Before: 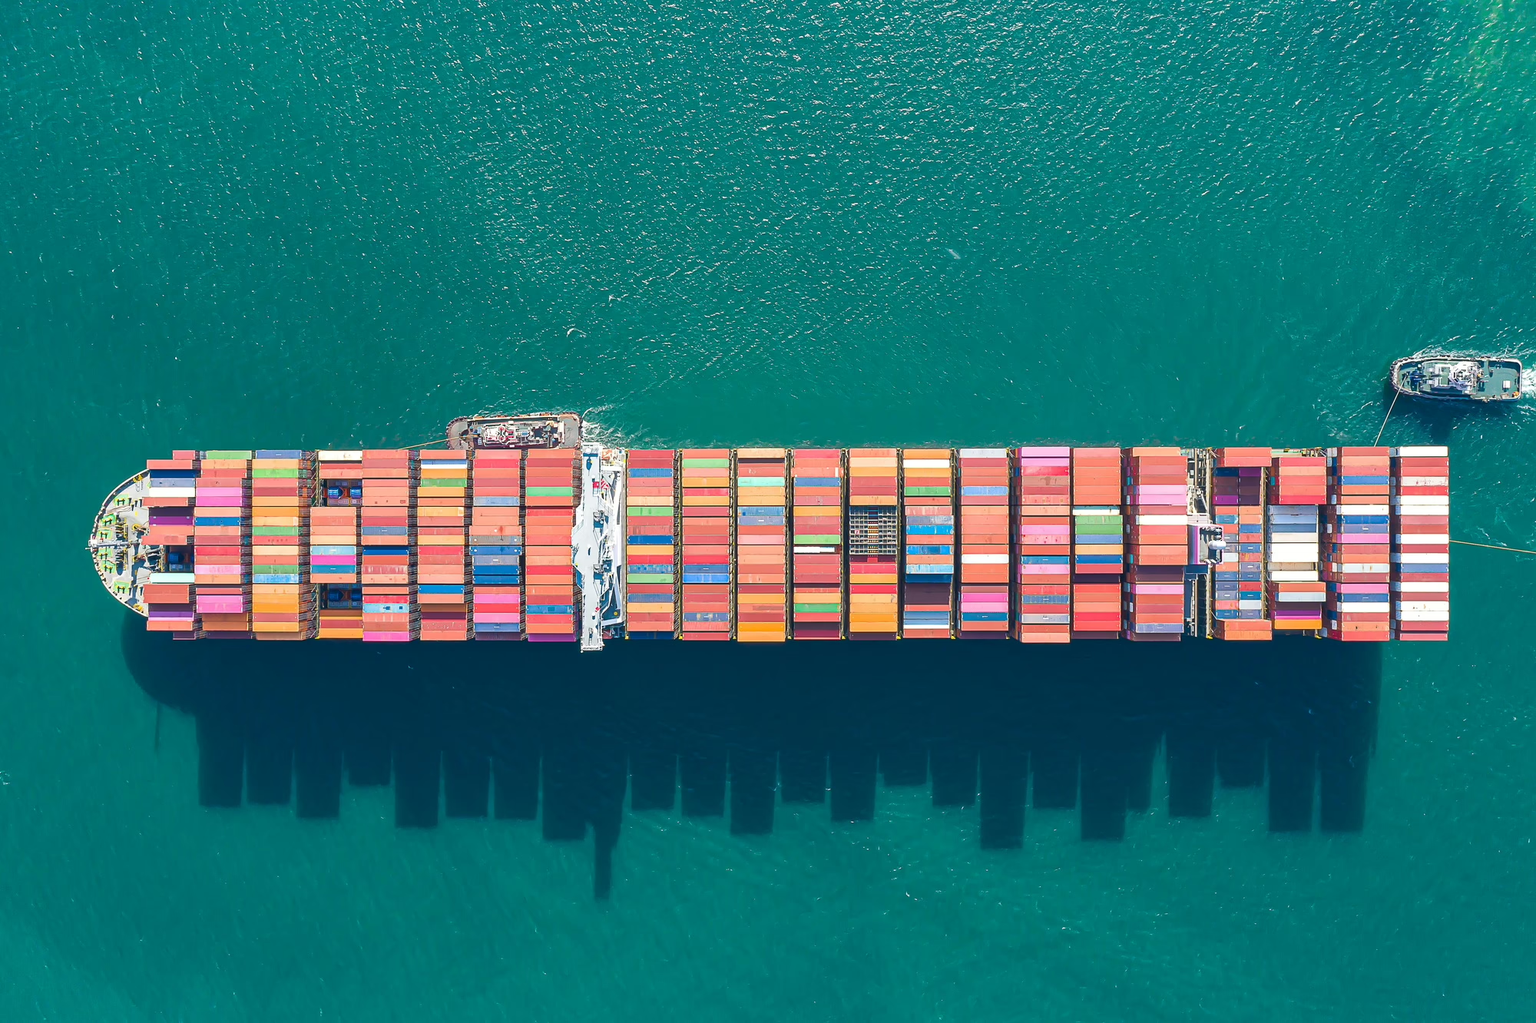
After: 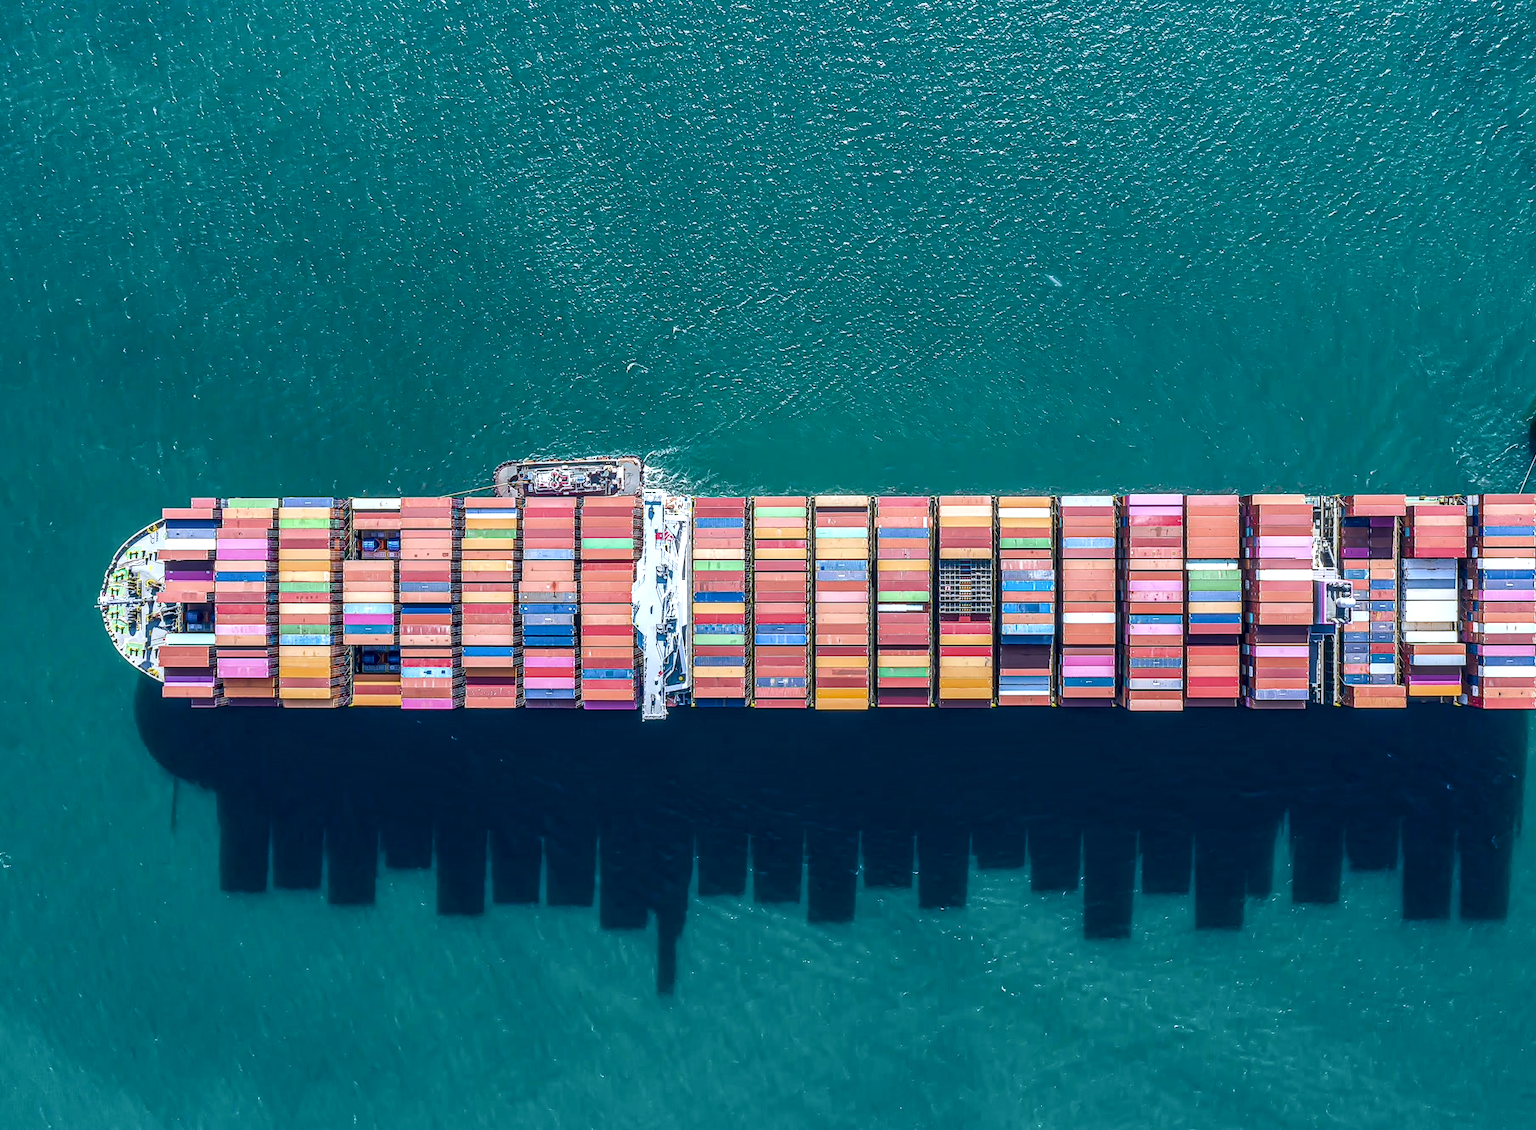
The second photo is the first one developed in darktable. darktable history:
white balance: red 0.931, blue 1.11
crop: right 9.509%, bottom 0.031%
exposure: black level correction 0.006, exposure -0.226 EV, compensate highlight preservation false
local contrast: highlights 0%, shadows 0%, detail 182%
